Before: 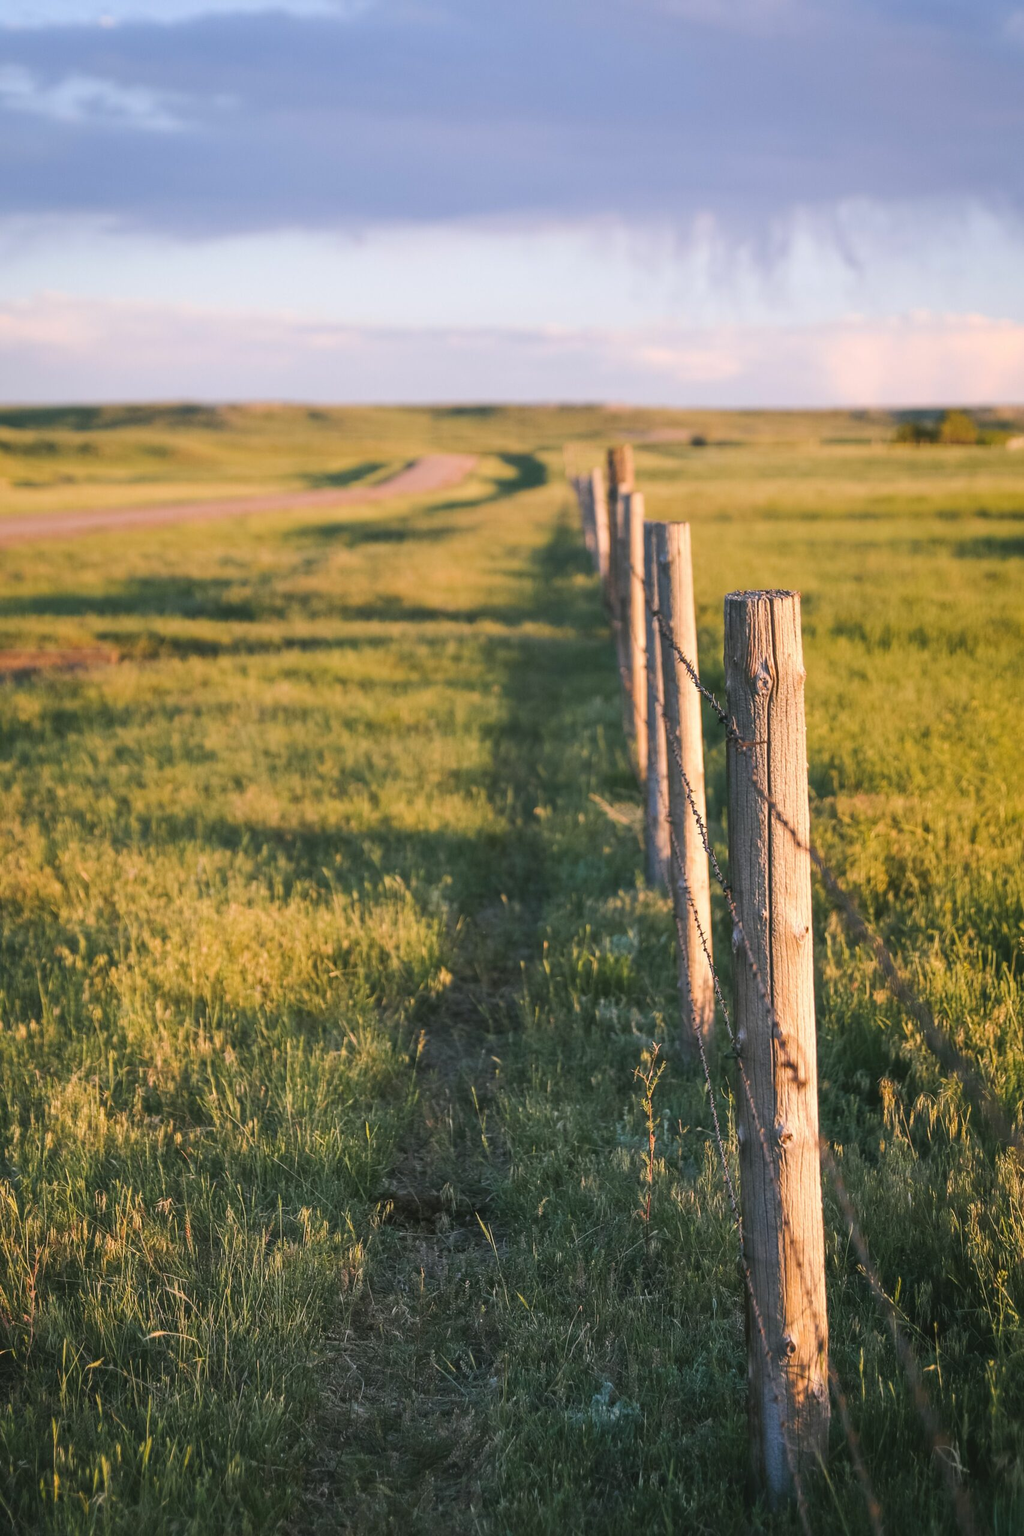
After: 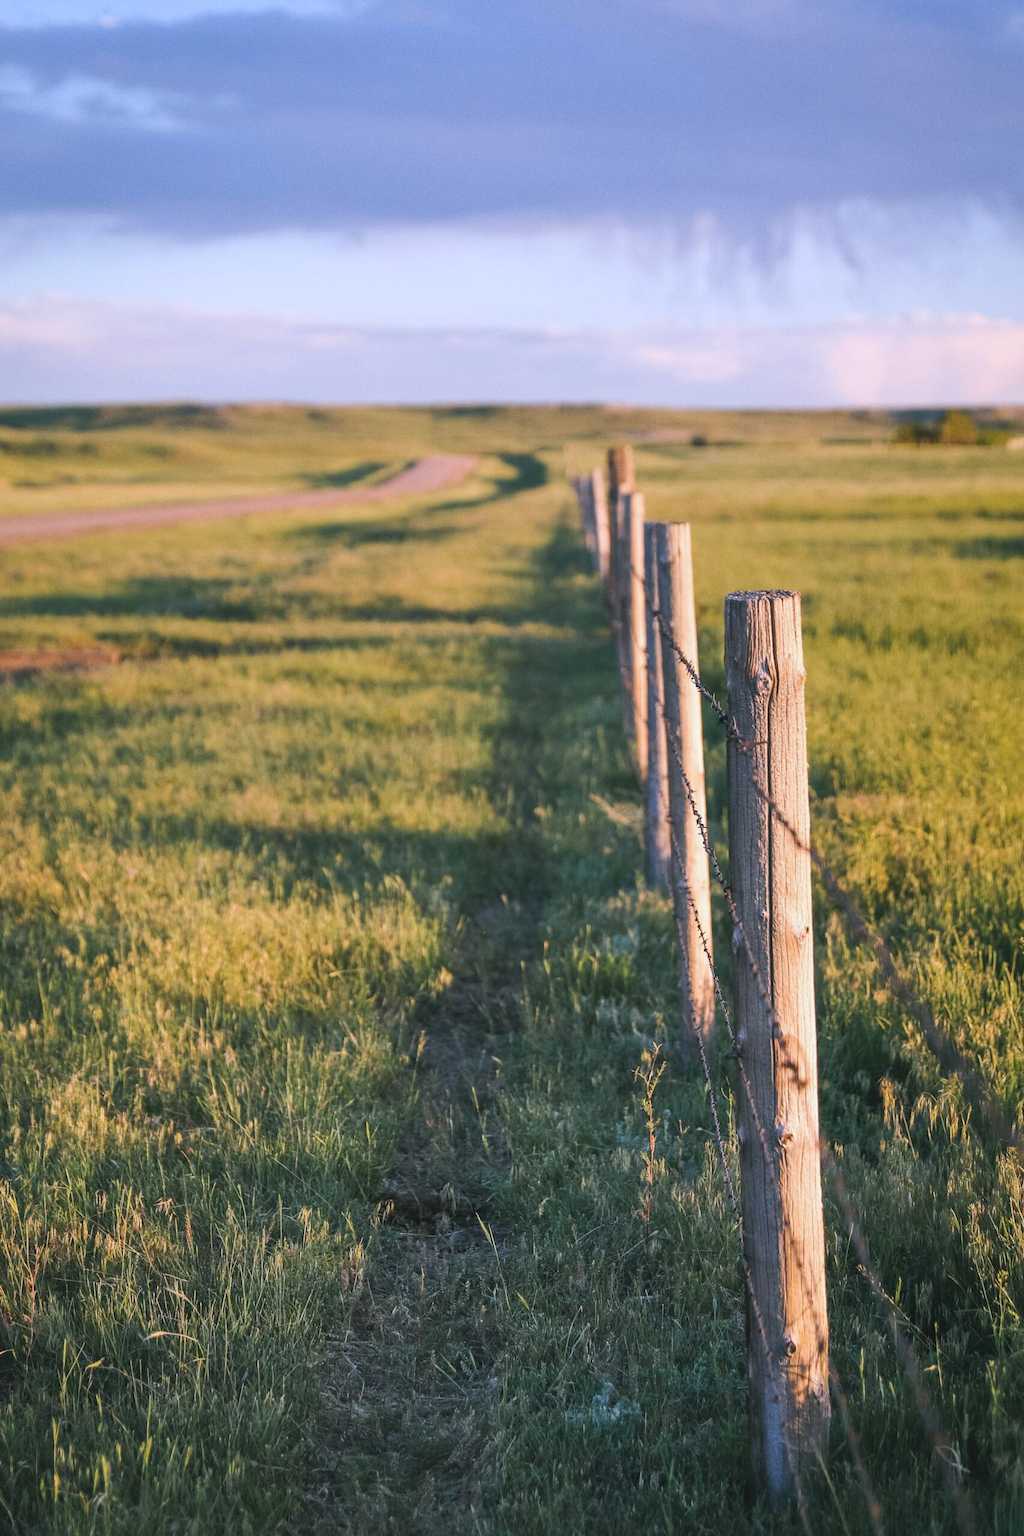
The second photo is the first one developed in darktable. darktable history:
shadows and highlights: radius 125.46, shadows 30.51, highlights -30.51, low approximation 0.01, soften with gaussian
grain: coarseness 0.09 ISO, strength 16.61%
color calibration: illuminant as shot in camera, x 0.366, y 0.378, temperature 4425.7 K, saturation algorithm version 1 (2020)
